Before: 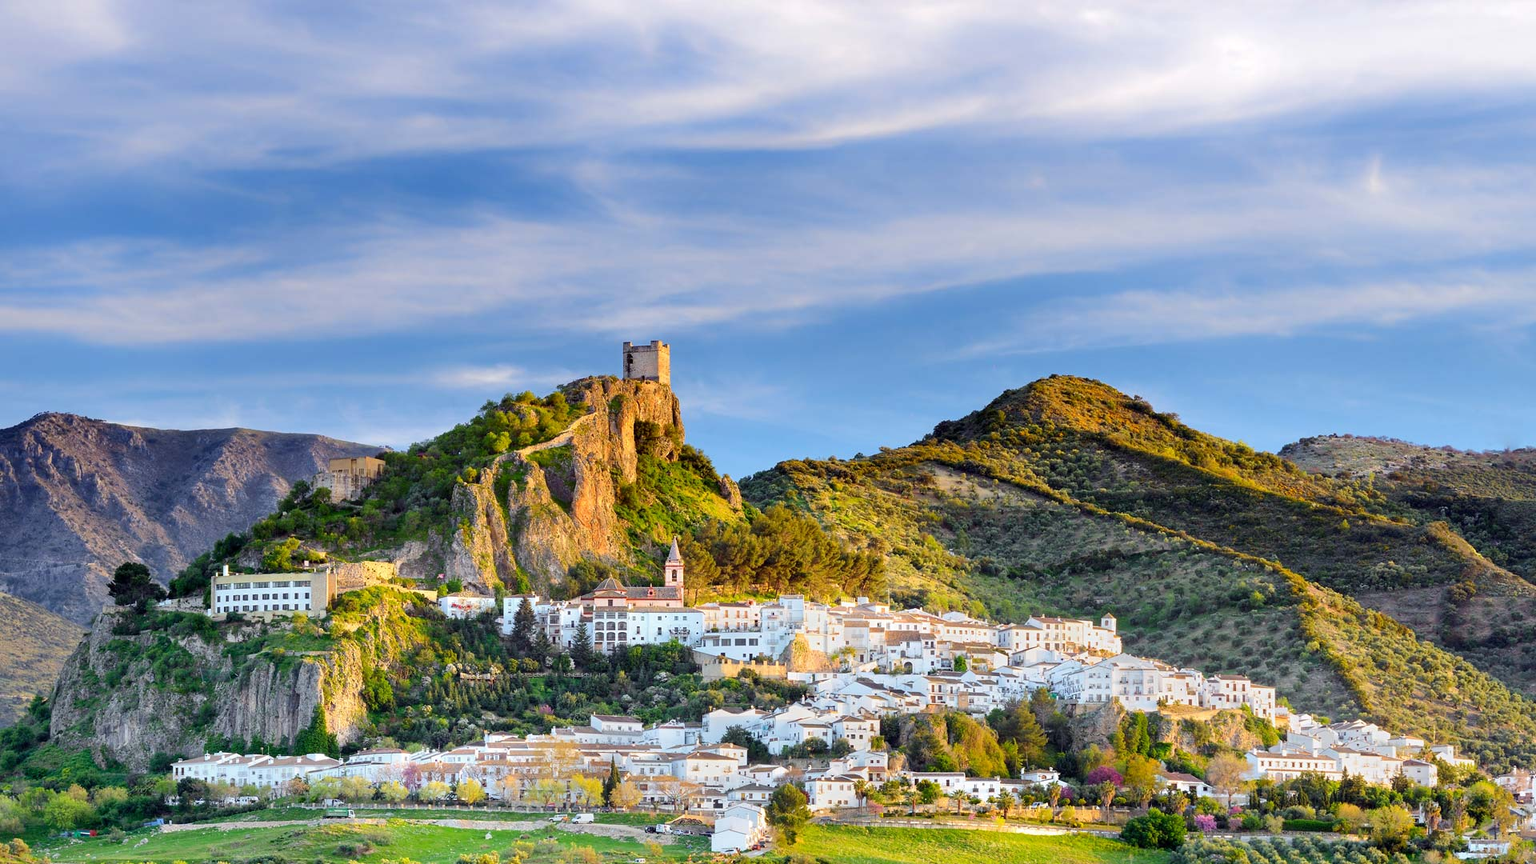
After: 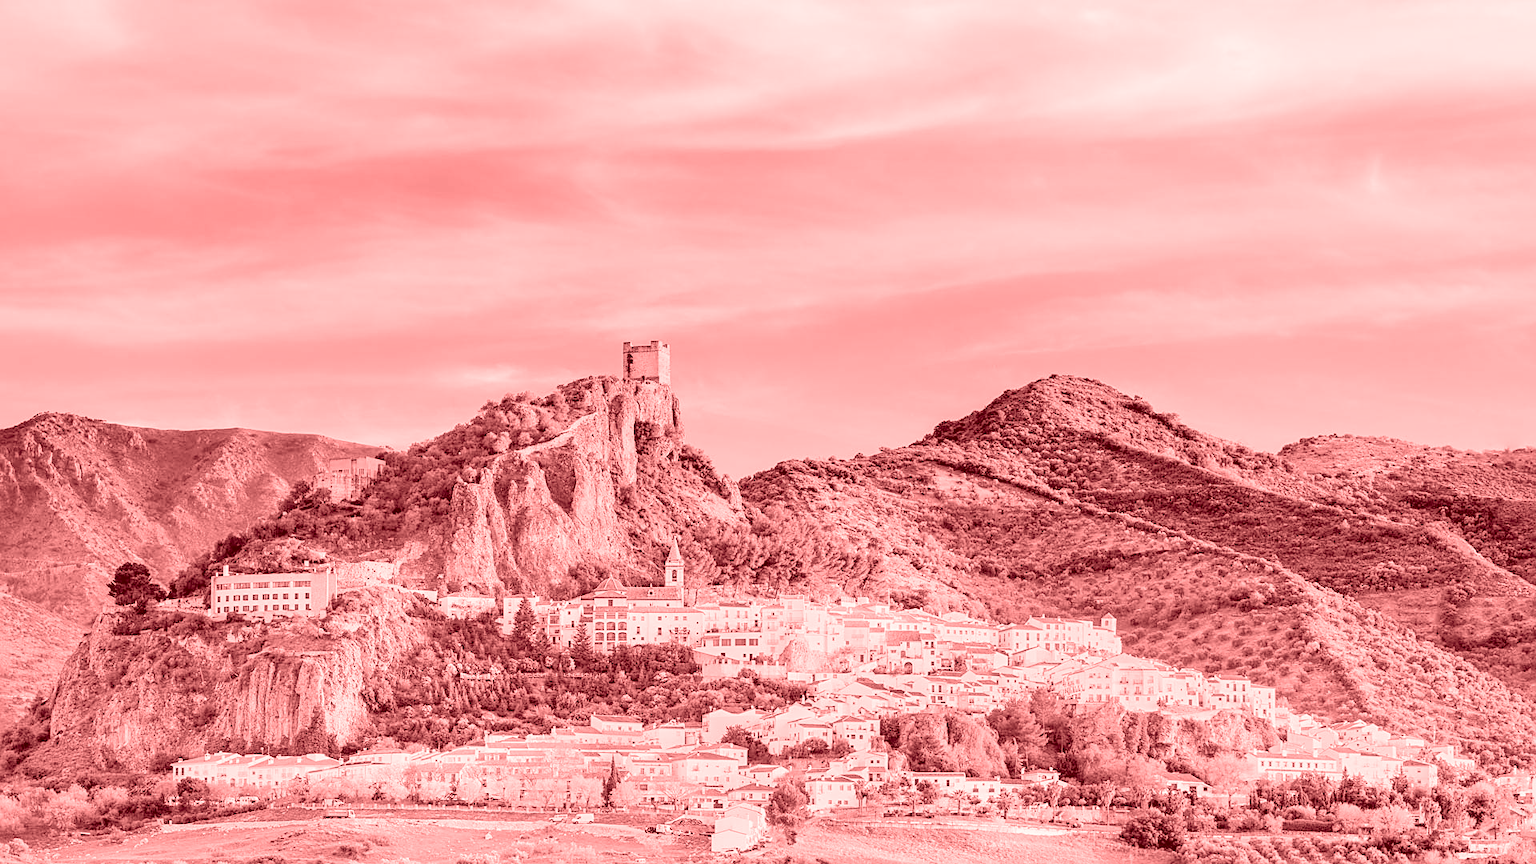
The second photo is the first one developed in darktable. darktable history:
sharpen: on, module defaults
global tonemap: drago (0.7, 100)
local contrast: detail 130%
colorize: saturation 60%, source mix 100%
